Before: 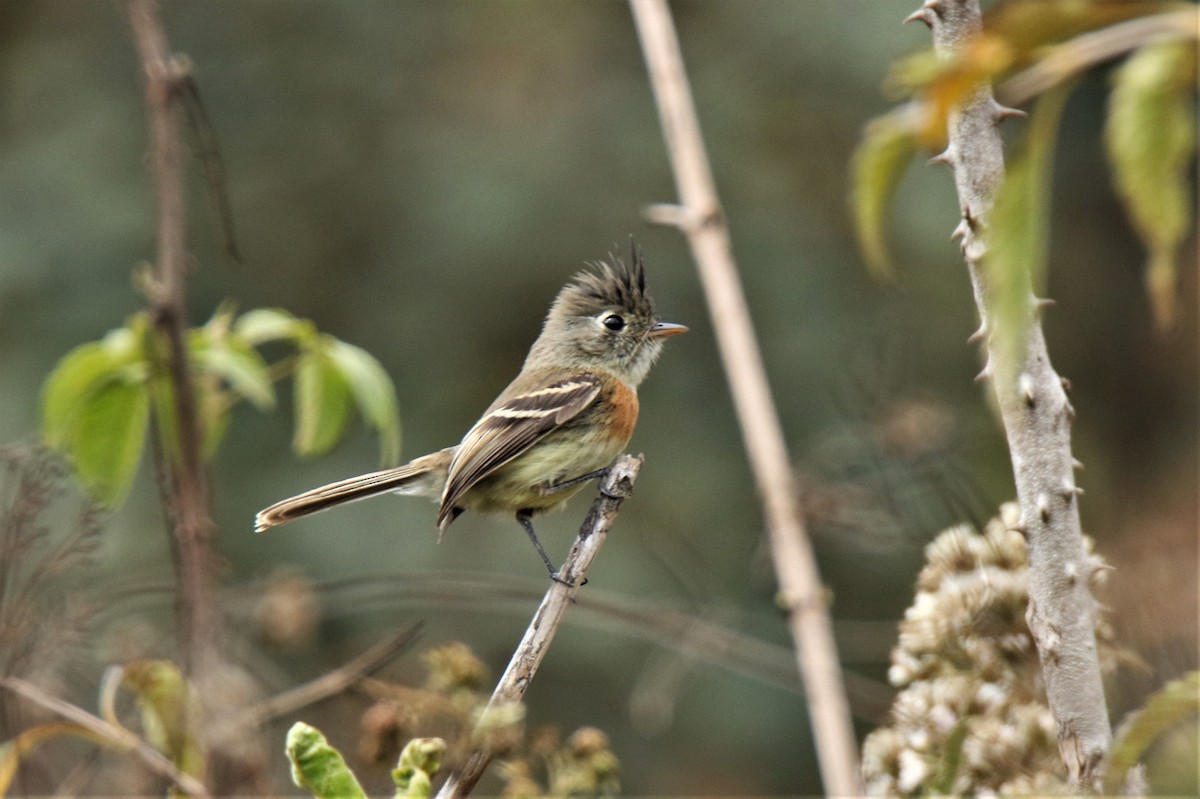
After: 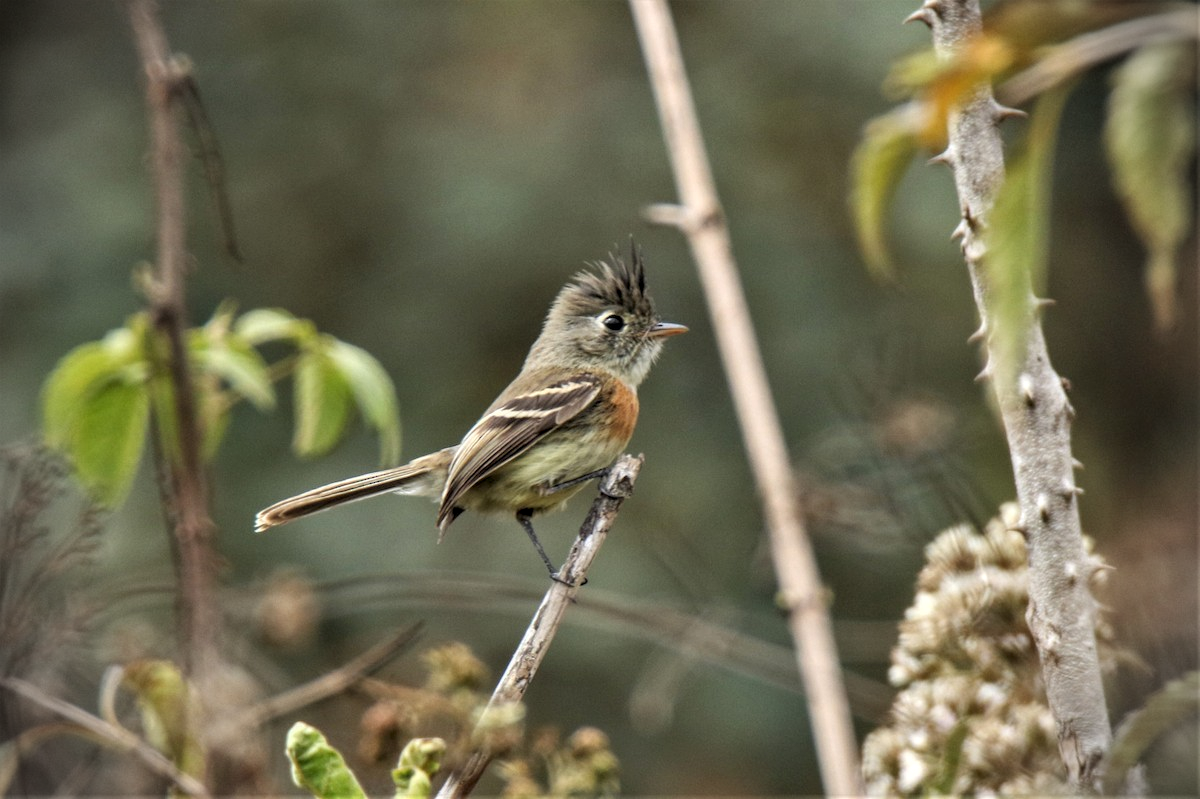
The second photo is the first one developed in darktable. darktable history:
exposure: exposure -0.021 EV, compensate highlight preservation false
vignetting: fall-off start 88.03%, fall-off radius 24.9%
local contrast: on, module defaults
white balance: emerald 1
